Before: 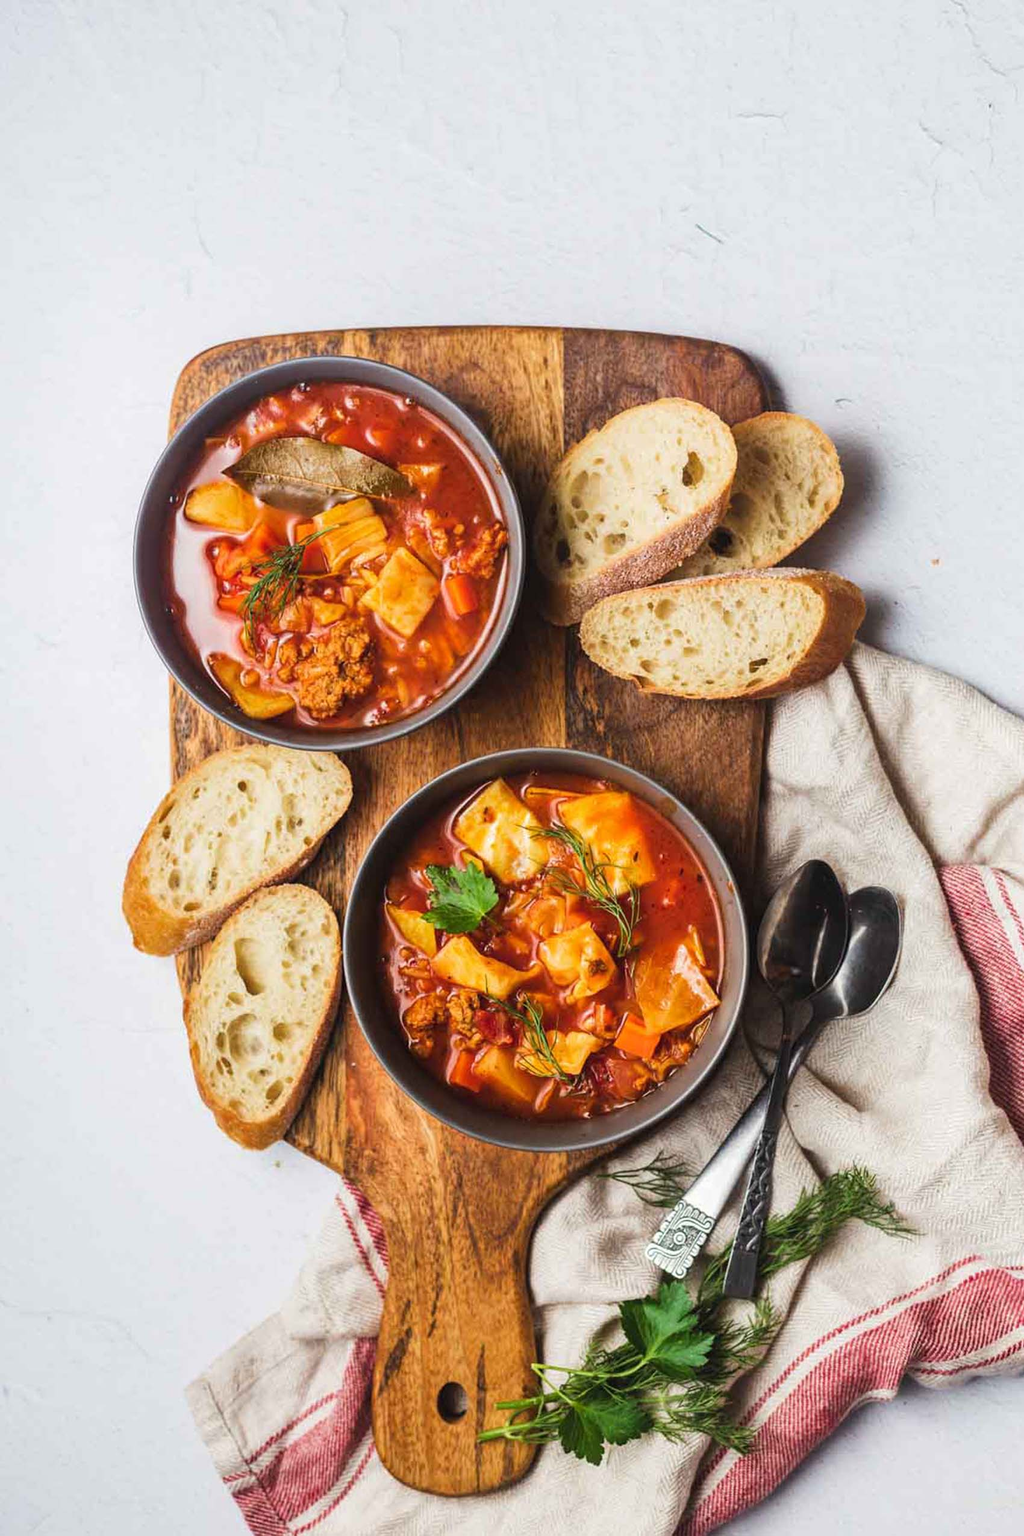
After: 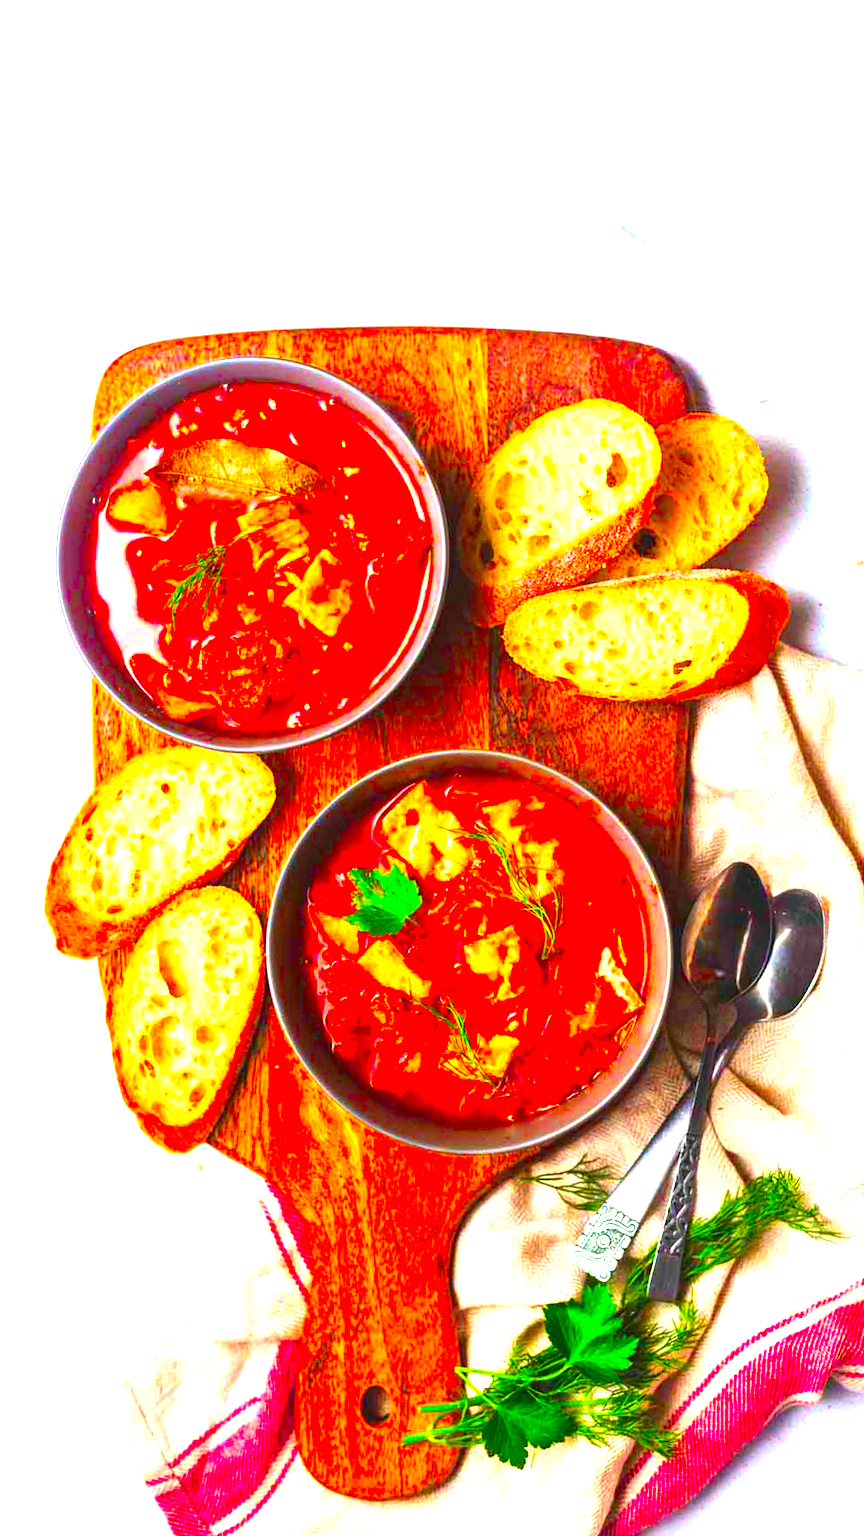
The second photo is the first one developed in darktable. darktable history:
crop: left 7.598%, right 7.873%
color correction: saturation 3
exposure: black level correction 0, exposure 1.2 EV, compensate exposure bias true, compensate highlight preservation false
